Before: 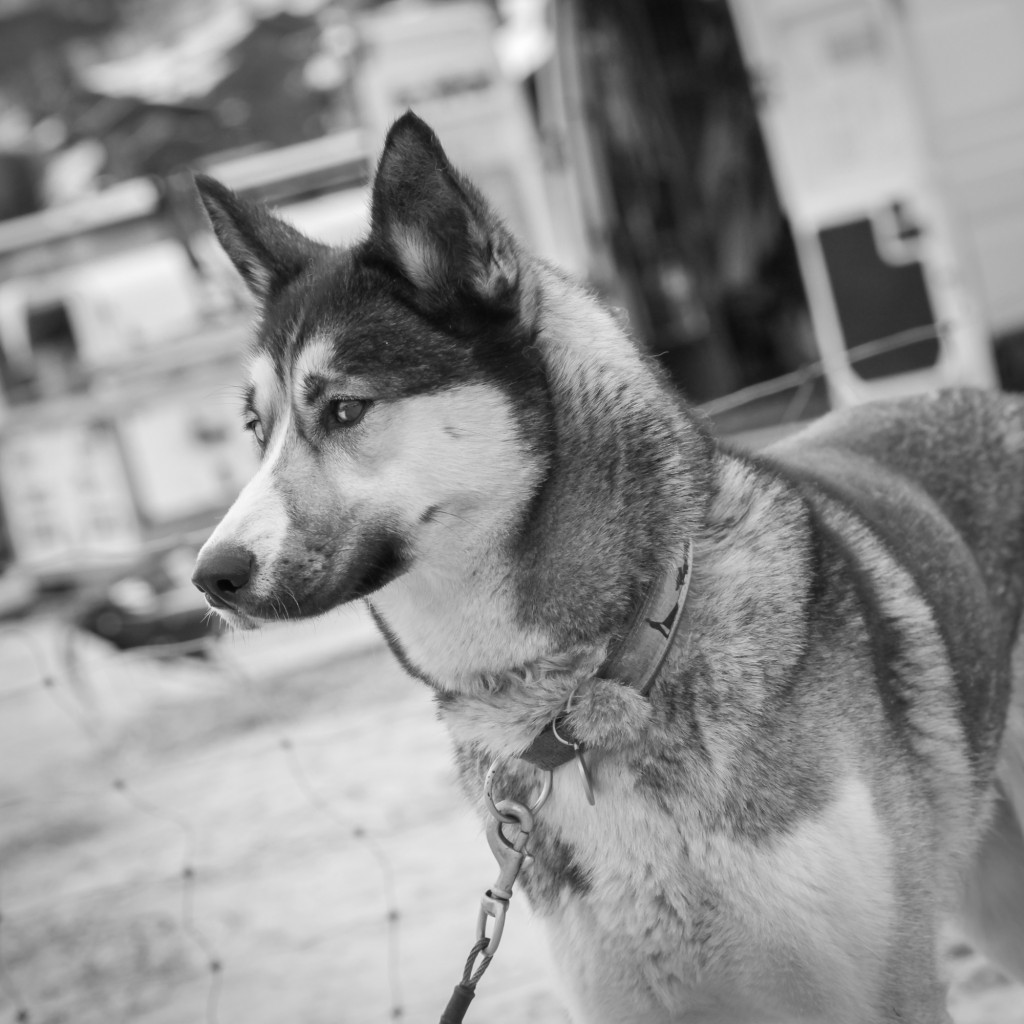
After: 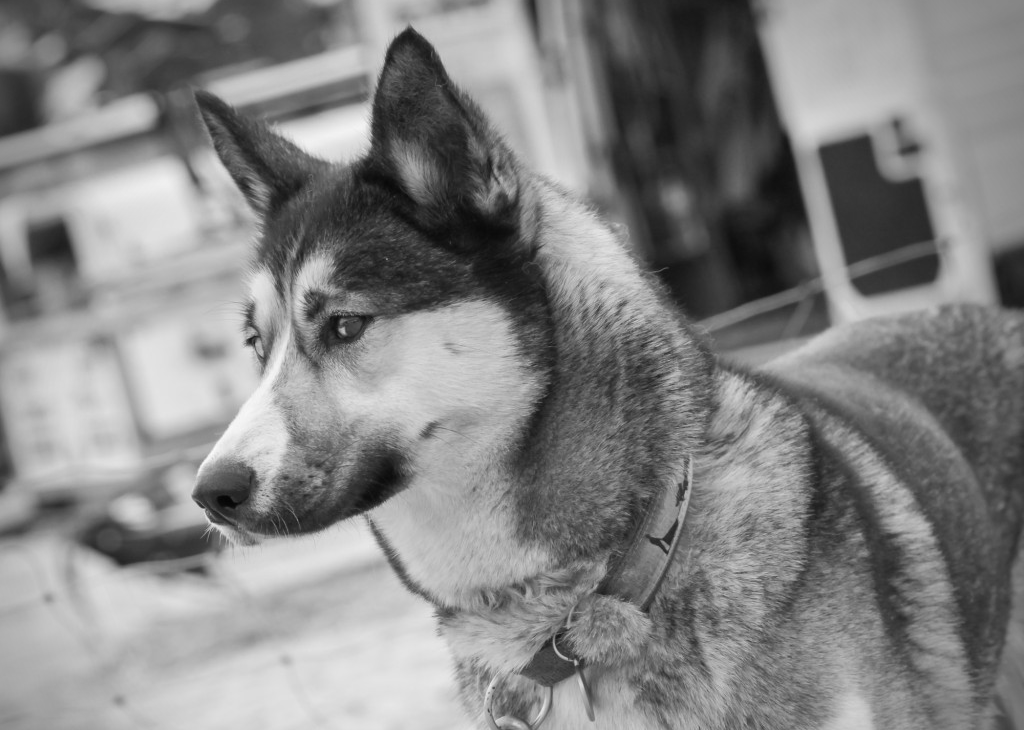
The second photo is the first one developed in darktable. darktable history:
crop and rotate: top 8.24%, bottom 20.437%
vignetting: center (-0.029, 0.242)
